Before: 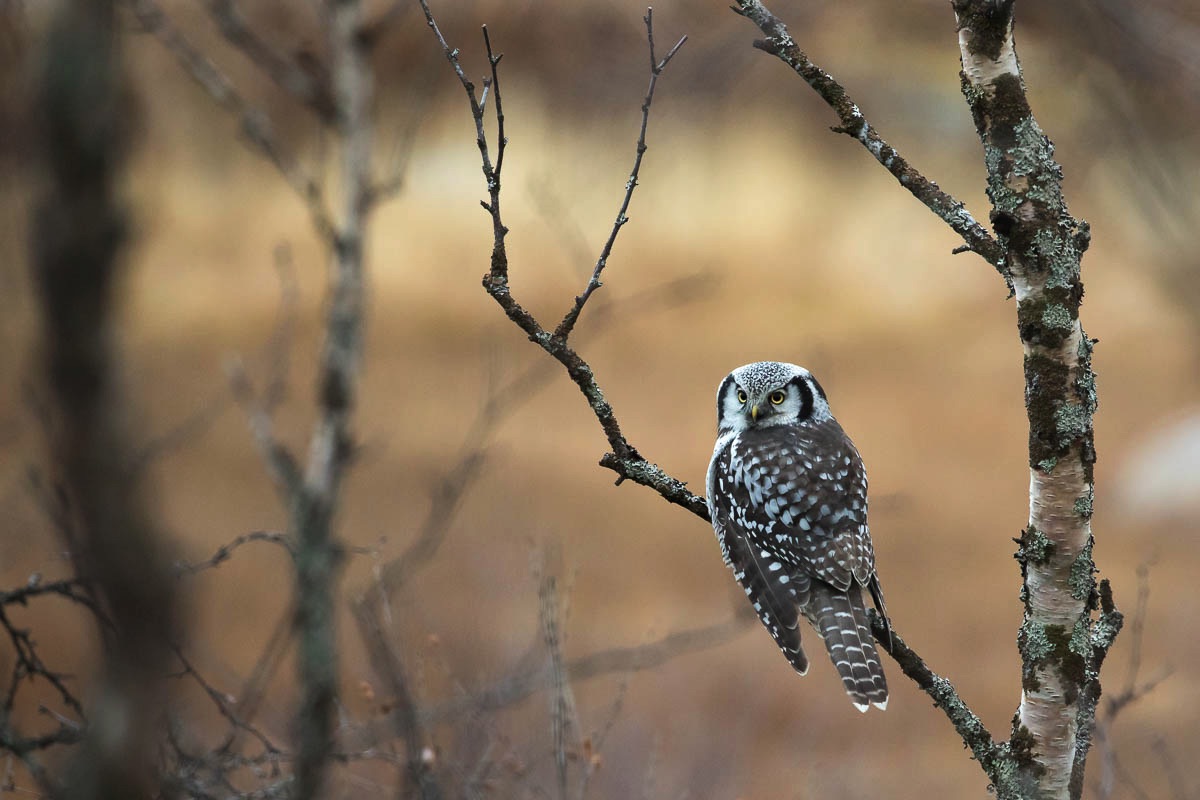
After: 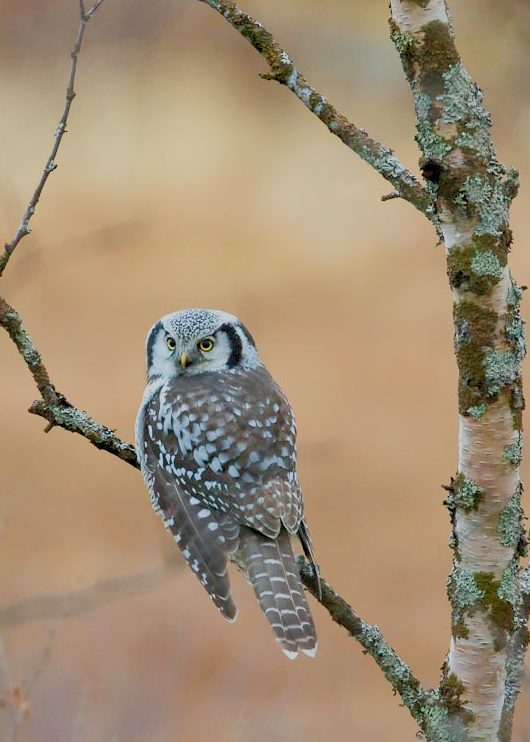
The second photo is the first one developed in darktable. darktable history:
crop: left 47.628%, top 6.643%, right 7.874%
color balance rgb: shadows lift › chroma 1%, shadows lift › hue 113°, highlights gain › chroma 0.2%, highlights gain › hue 333°, perceptual saturation grading › global saturation 20%, perceptual saturation grading › highlights -50%, perceptual saturation grading › shadows 25%, contrast -30%
contrast brightness saturation: contrast 0.16, saturation 0.32
white balance: red 0.986, blue 1.01
rgb levels: preserve colors sum RGB, levels [[0.038, 0.433, 0.934], [0, 0.5, 1], [0, 0.5, 1]]
